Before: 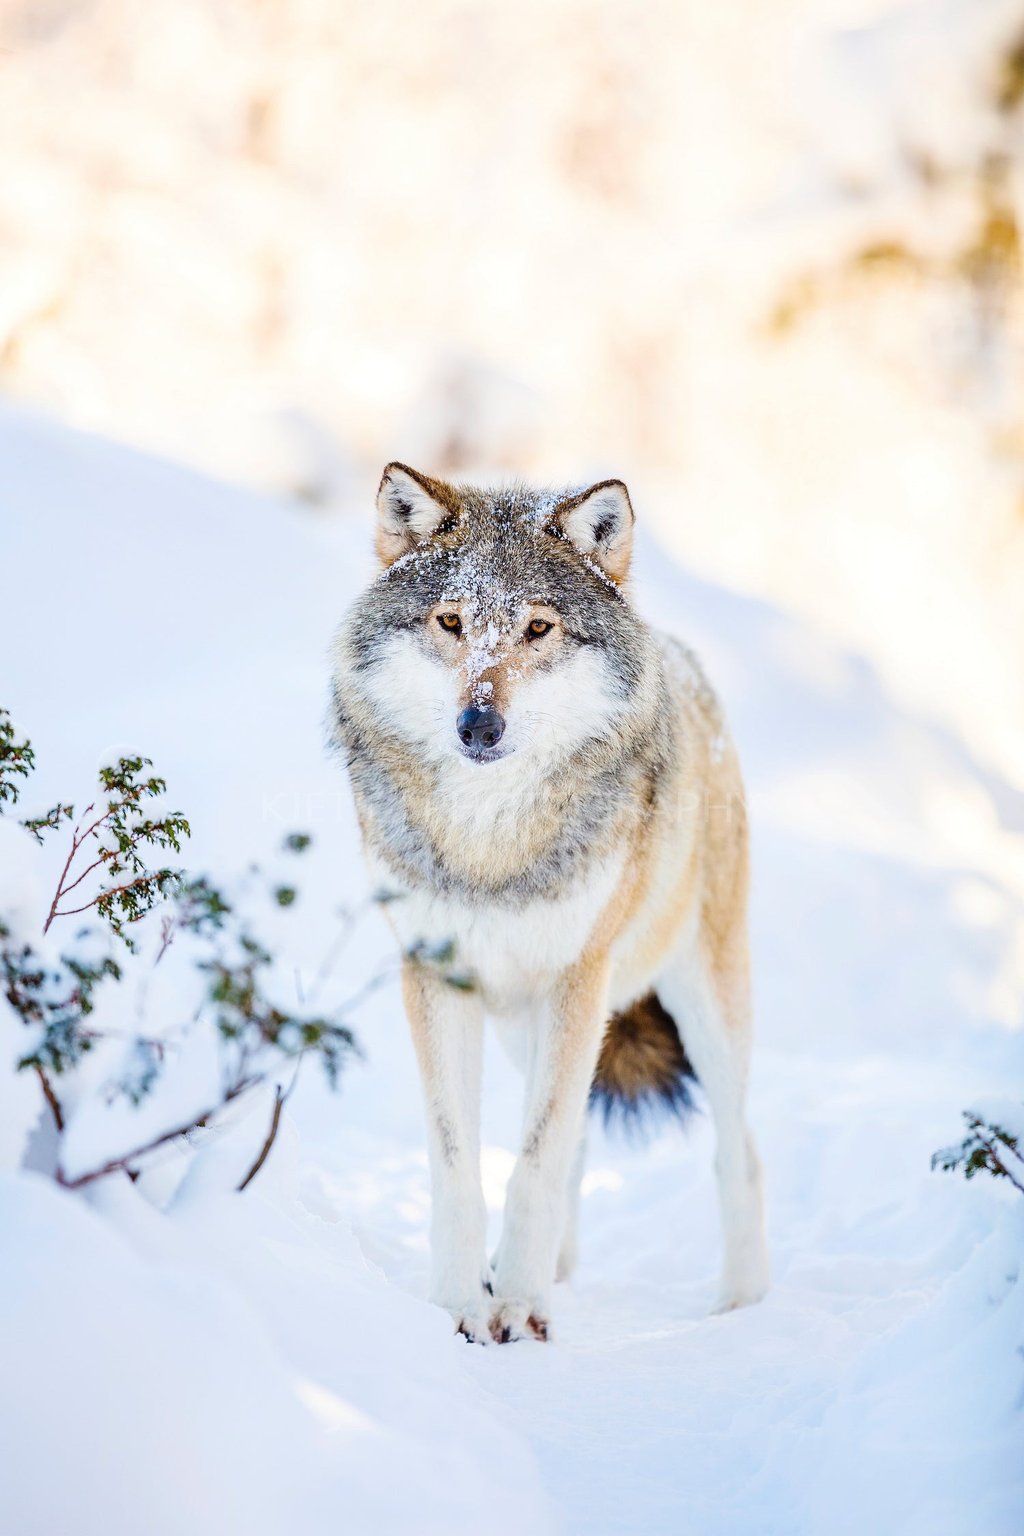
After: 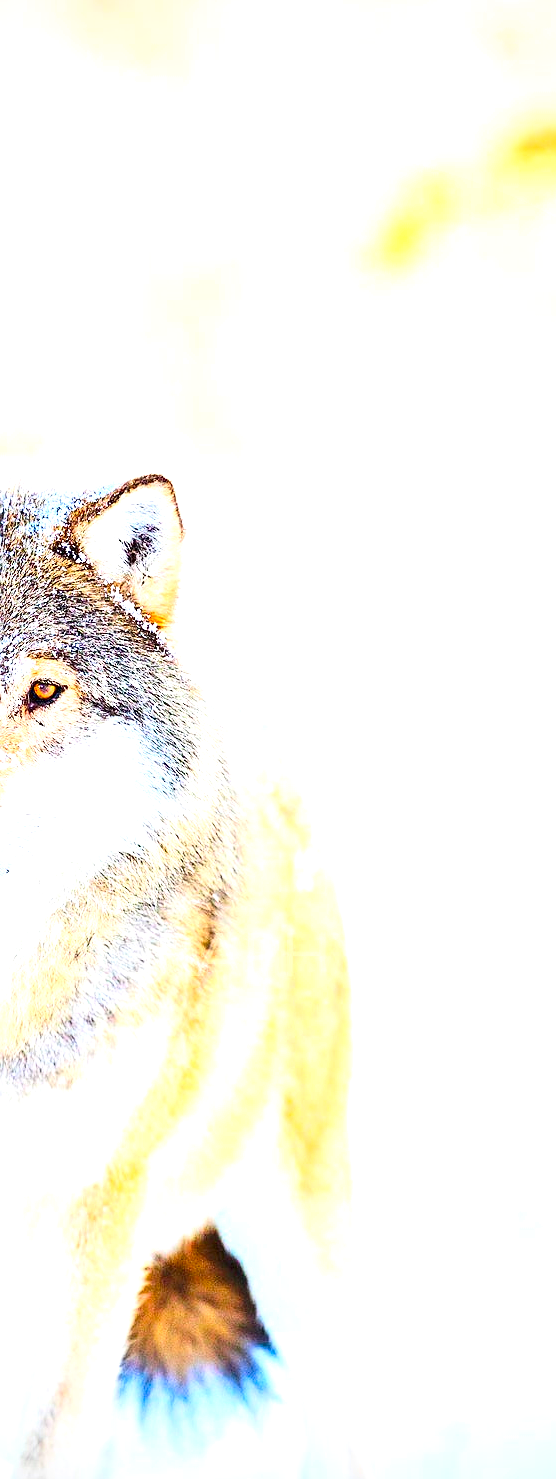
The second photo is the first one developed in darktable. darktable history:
crop and rotate: left 49.704%, top 10.153%, right 13.167%, bottom 24.075%
vignetting: unbound false
exposure: exposure 1.142 EV, compensate exposure bias true, compensate highlight preservation false
contrast brightness saturation: contrast 0.2, brightness 0.193, saturation 0.817
sharpen: on, module defaults
